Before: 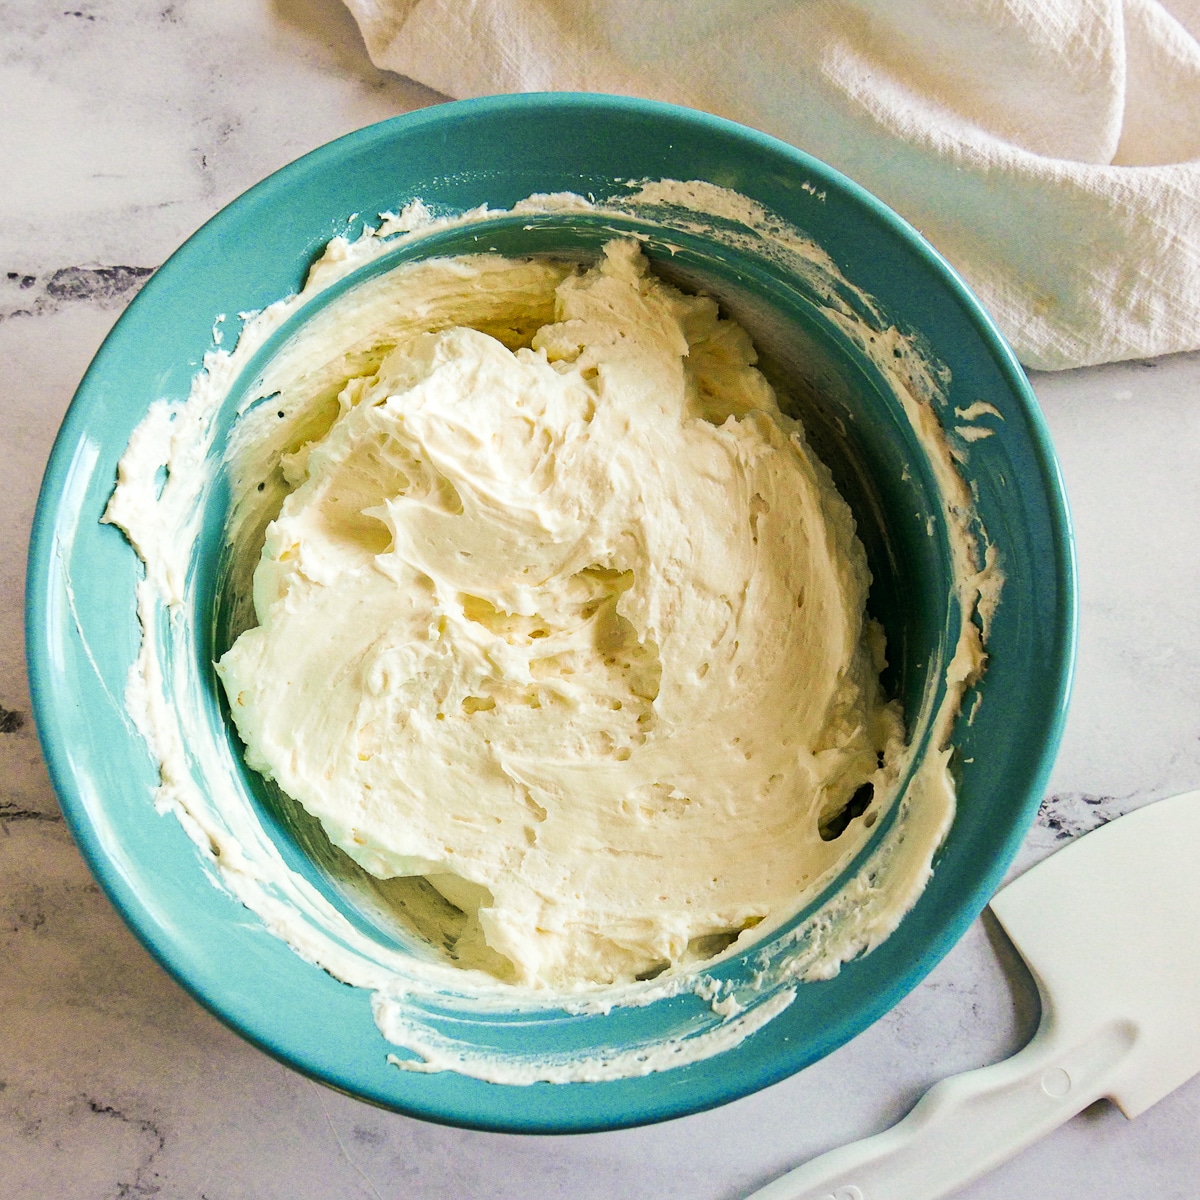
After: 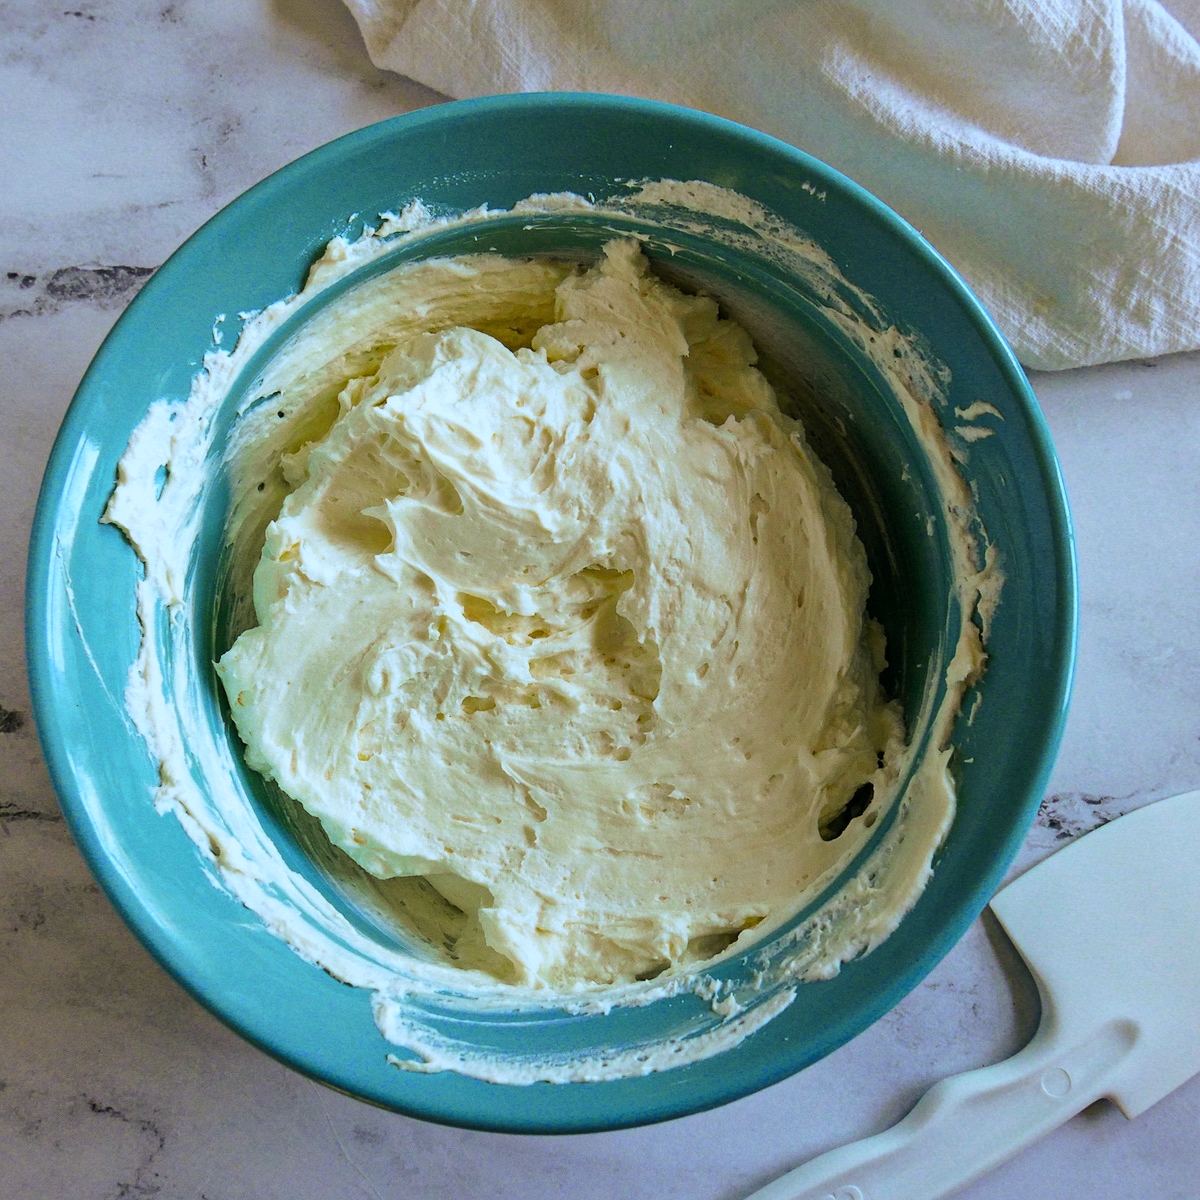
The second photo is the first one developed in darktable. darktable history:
shadows and highlights: shadows 25, white point adjustment -3, highlights -30
base curve: curves: ch0 [(0, 0) (0.595, 0.418) (1, 1)], preserve colors none
white balance: red 0.924, blue 1.095
